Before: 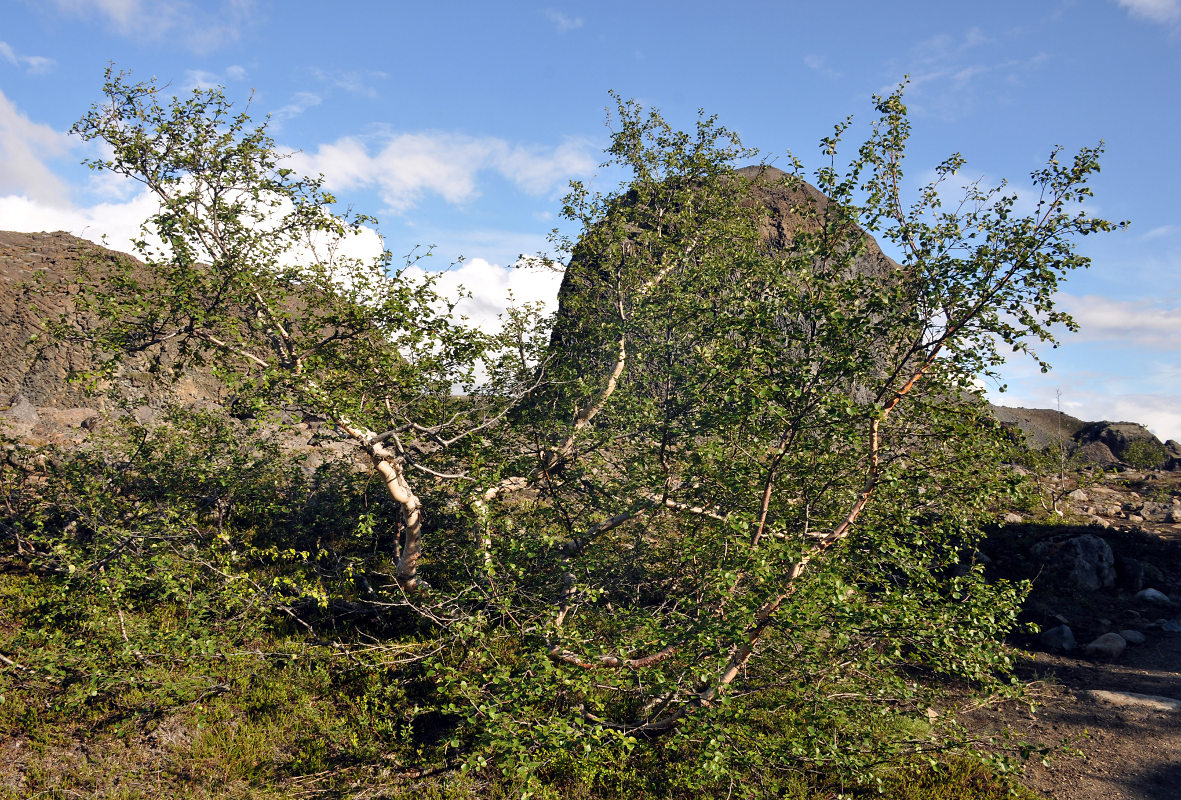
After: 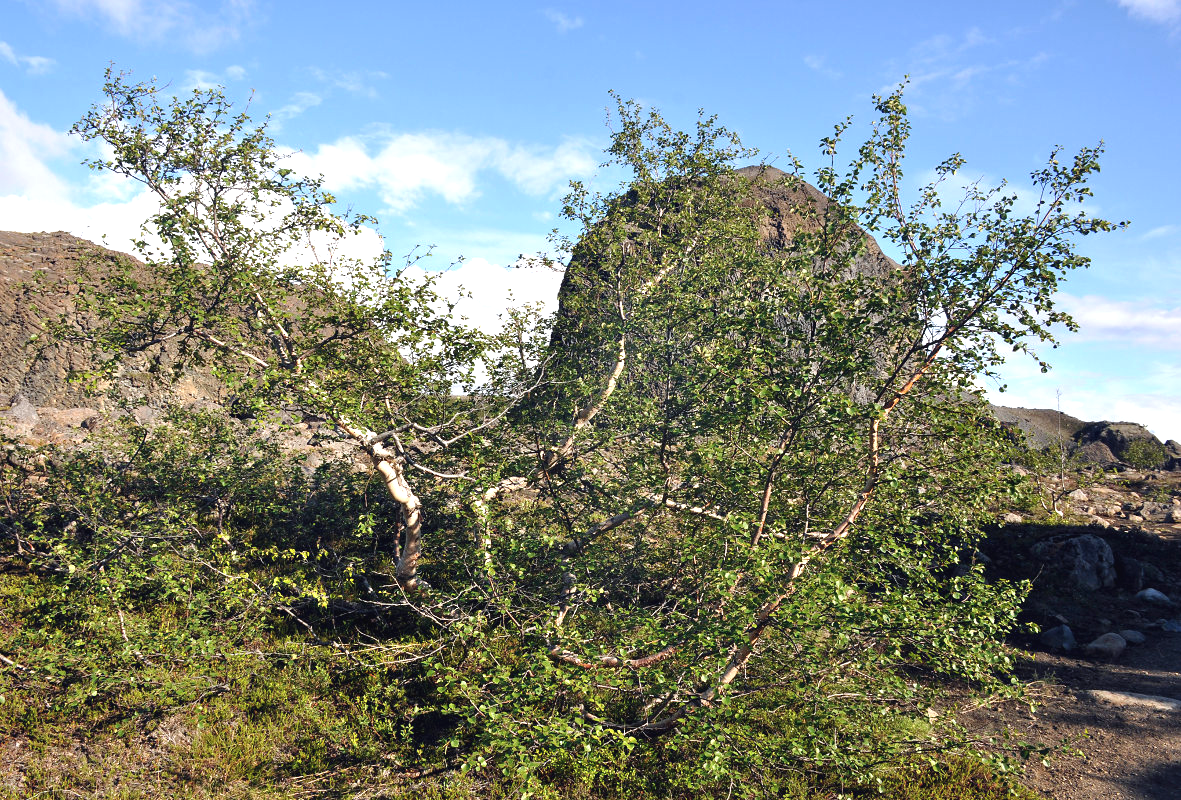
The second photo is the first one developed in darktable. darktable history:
exposure: black level correction -0.002, exposure 0.54 EV, compensate highlight preservation false
color calibration: x 0.355, y 0.367, temperature 4700.38 K
